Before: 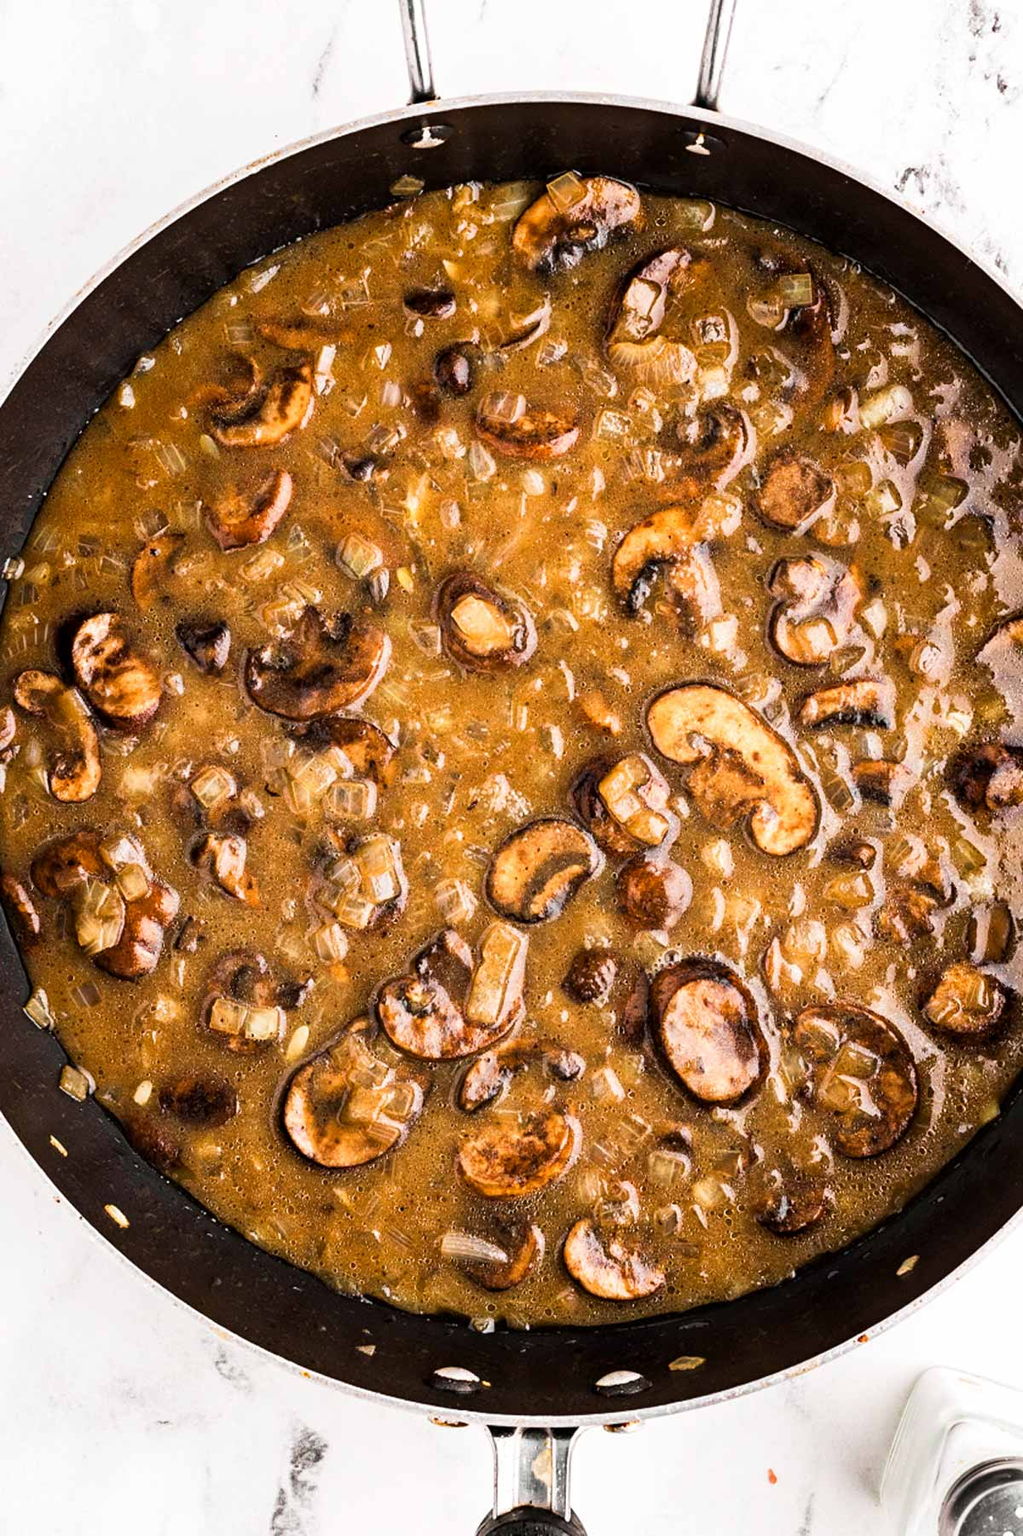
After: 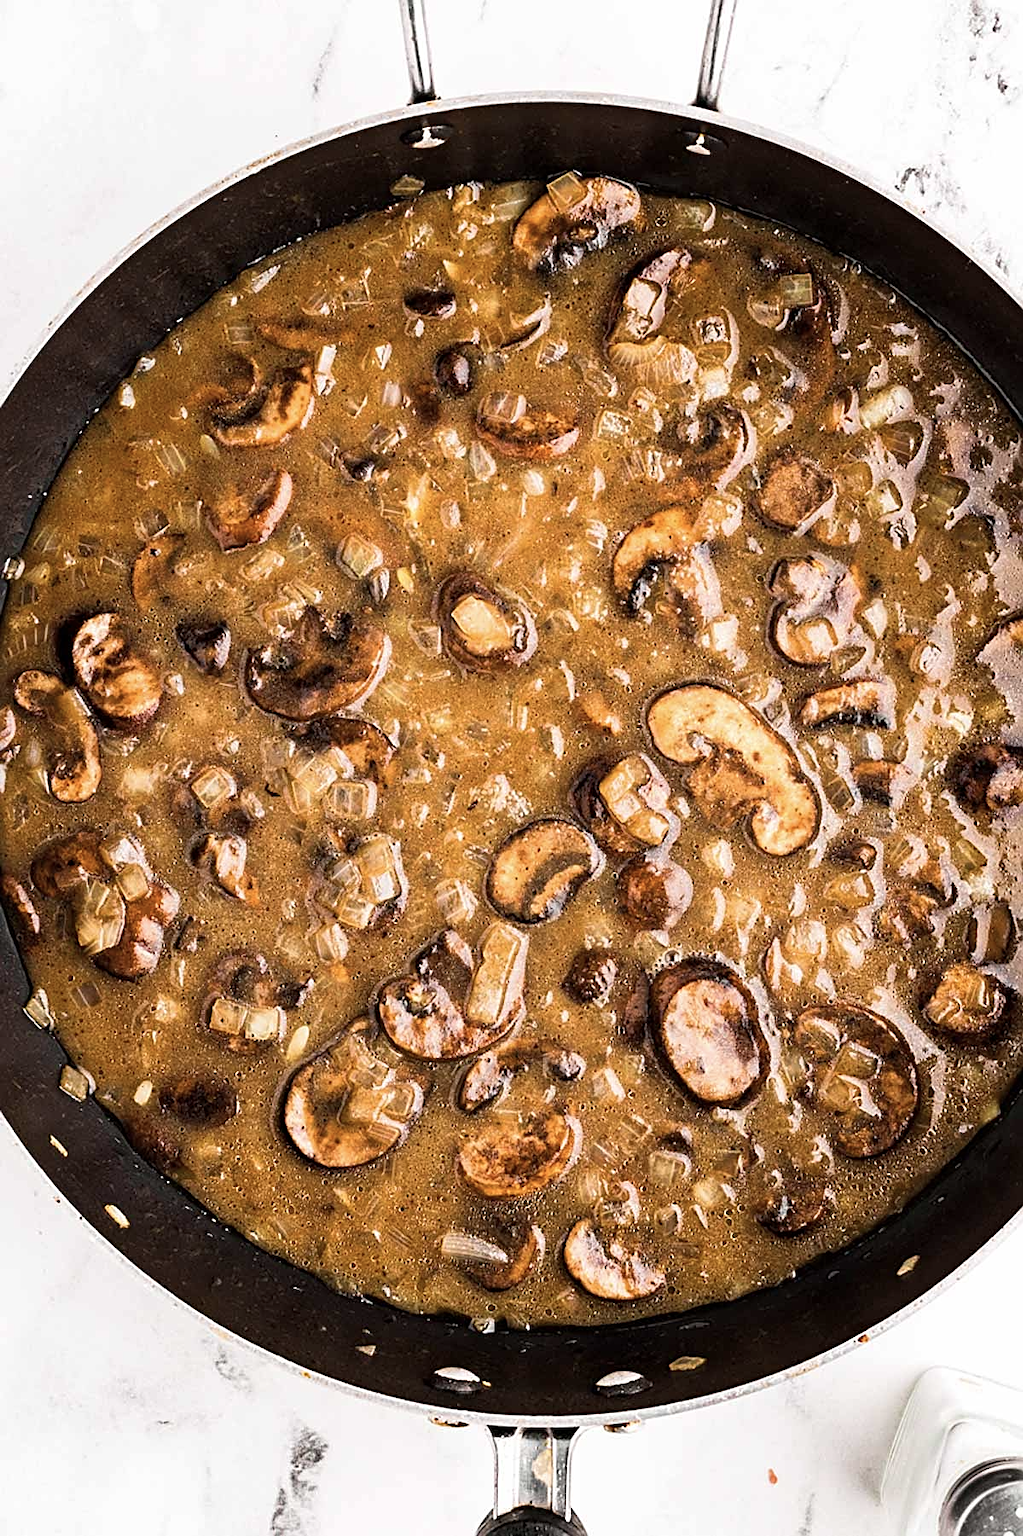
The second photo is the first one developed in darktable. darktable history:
sharpen: on, module defaults
contrast brightness saturation: saturation -0.18
